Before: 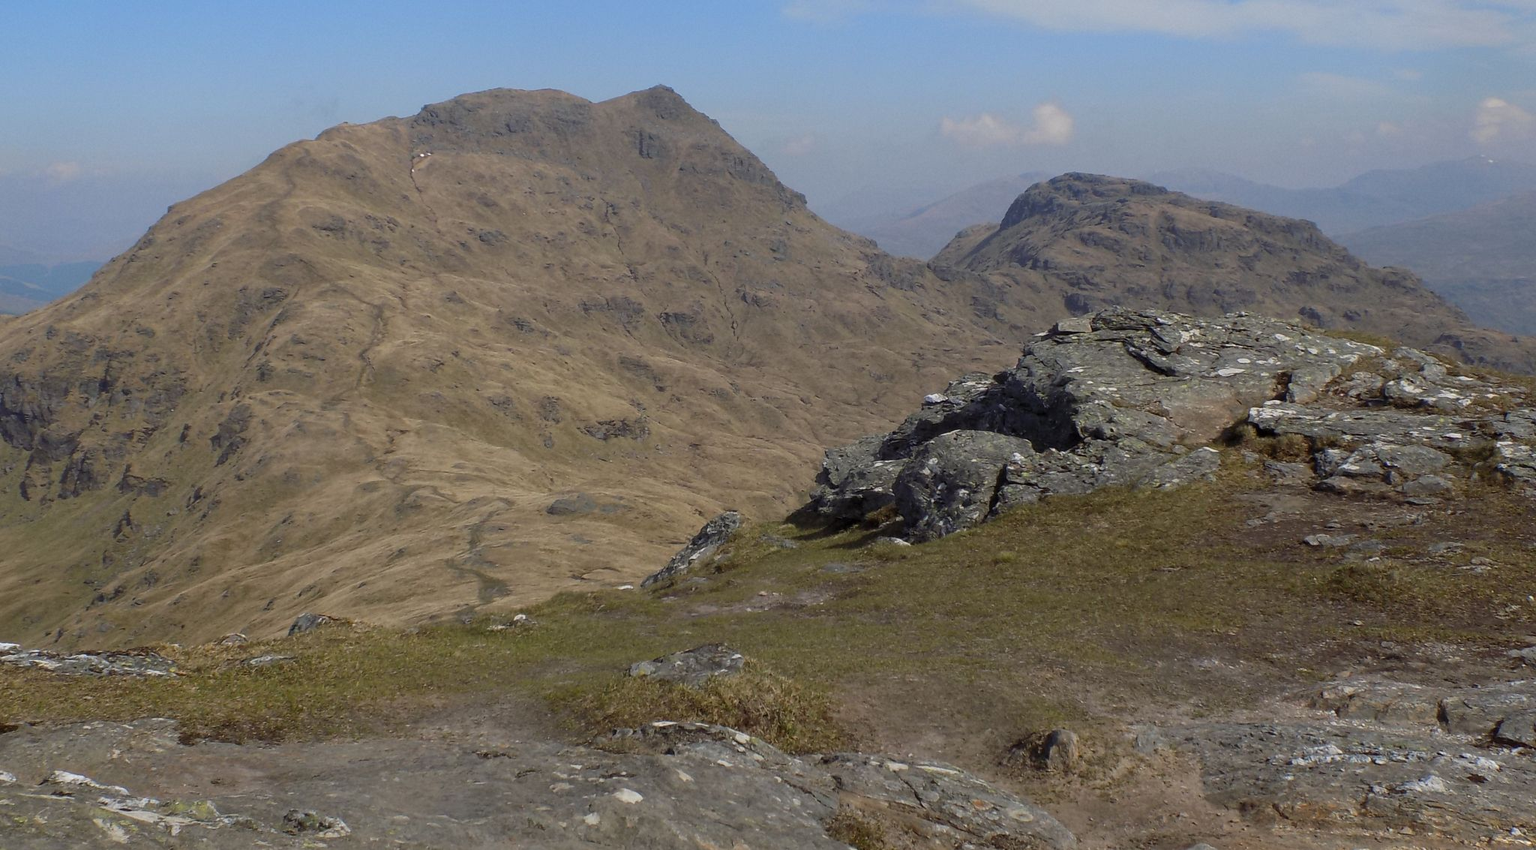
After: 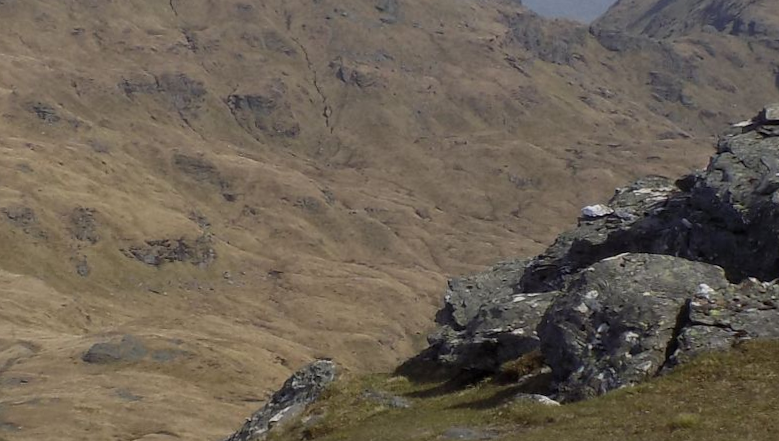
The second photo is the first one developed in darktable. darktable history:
rotate and perspective: rotation 0.074°, lens shift (vertical) 0.096, lens shift (horizontal) -0.041, crop left 0.043, crop right 0.952, crop top 0.024, crop bottom 0.979
crop: left 30%, top 30%, right 30%, bottom 30%
bloom: on, module defaults
